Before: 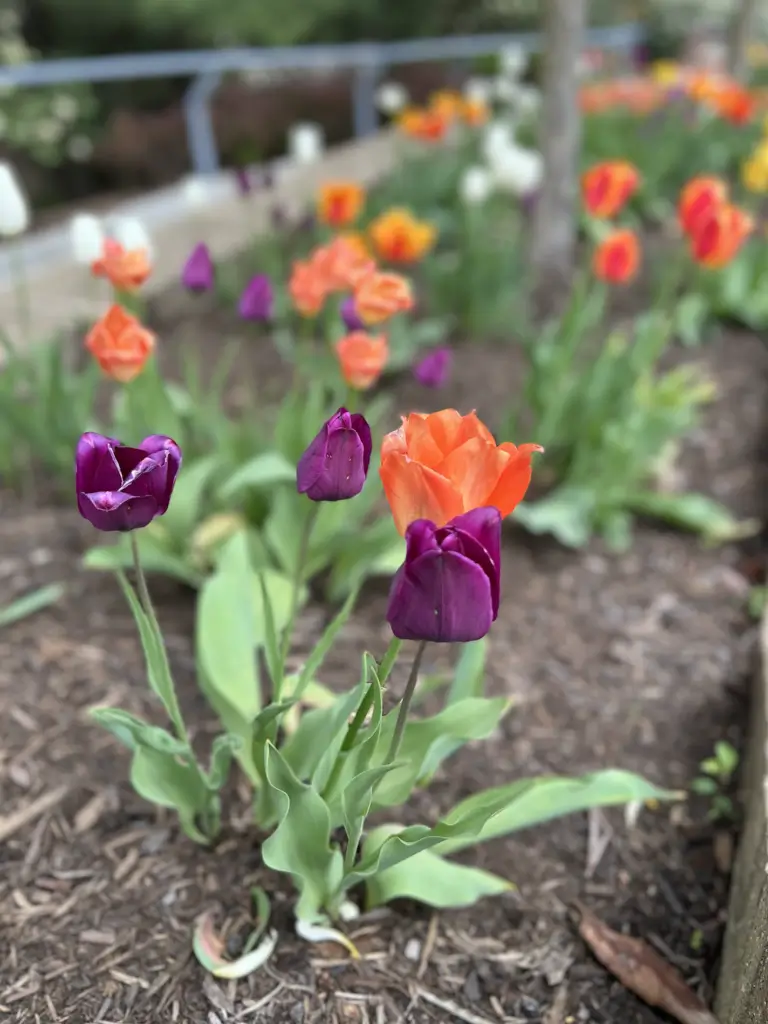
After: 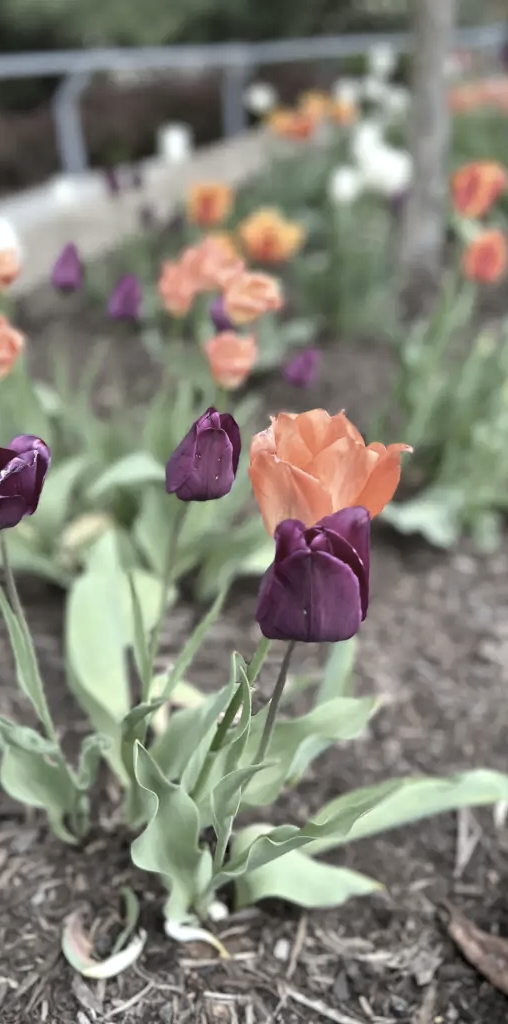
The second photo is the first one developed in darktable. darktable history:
color correction: highlights b* -0.002, saturation 0.536
crop: left 17.124%, right 16.659%
local contrast: mode bilateral grid, contrast 19, coarseness 50, detail 129%, midtone range 0.2
exposure: exposure 0.165 EV, compensate highlight preservation false
